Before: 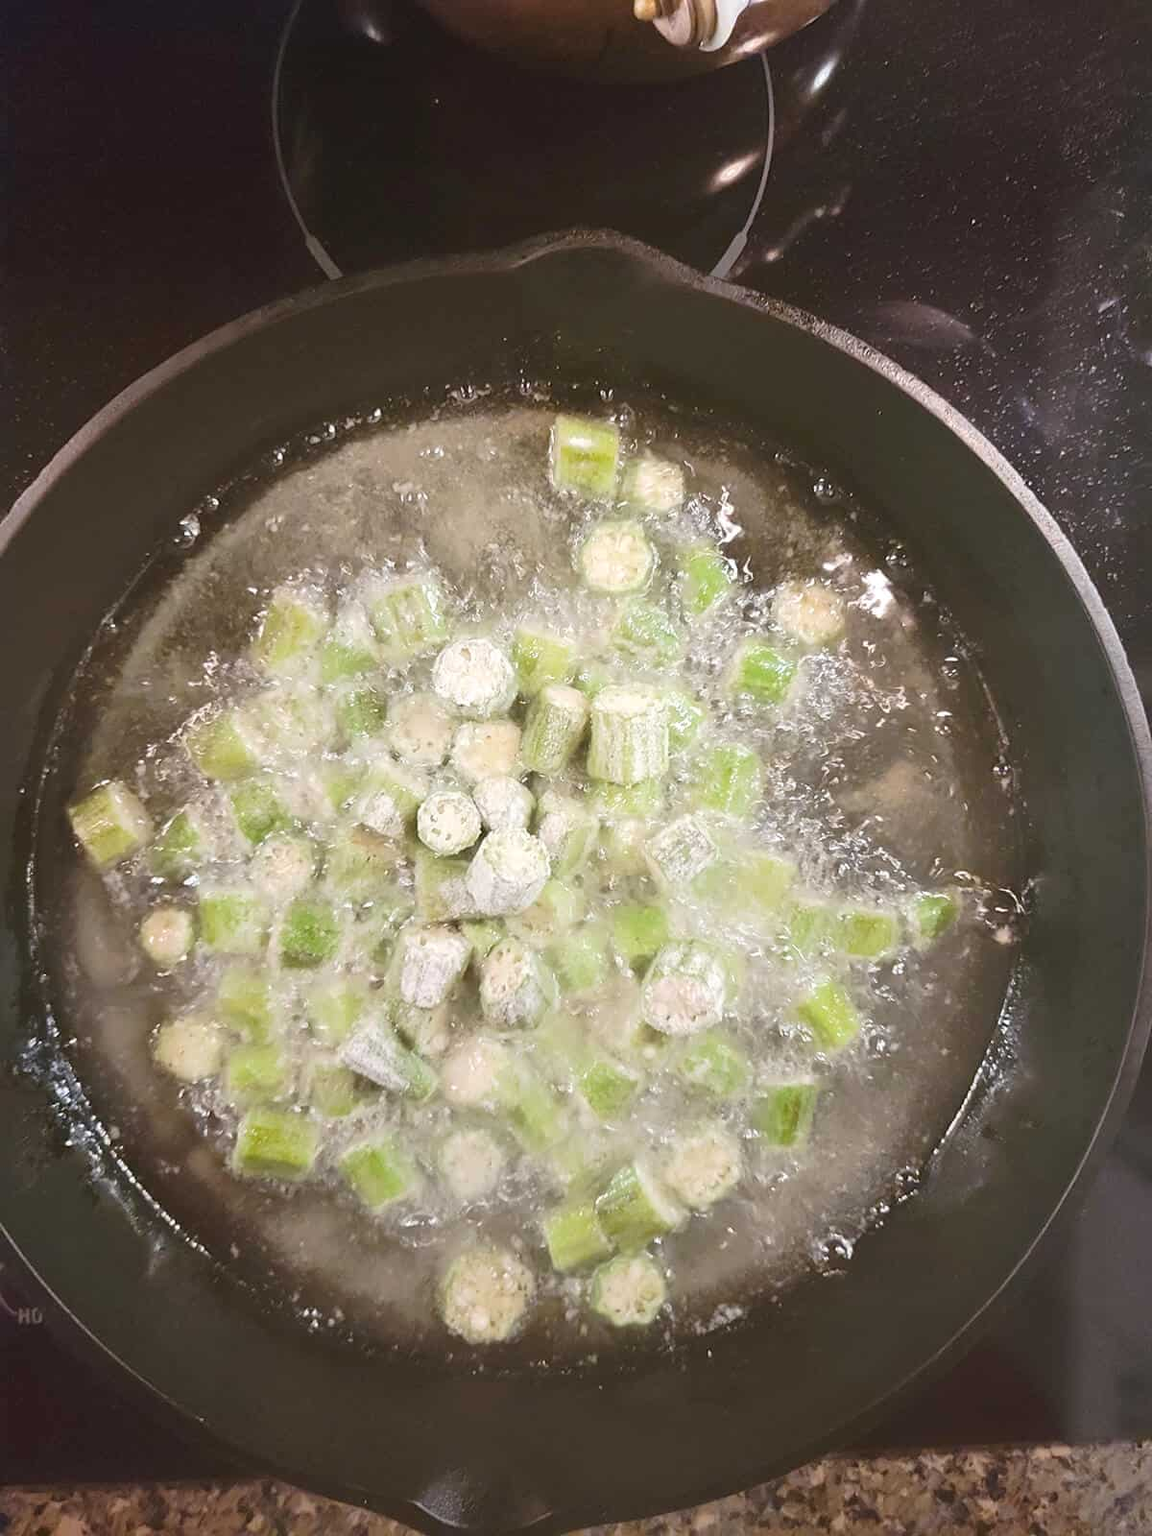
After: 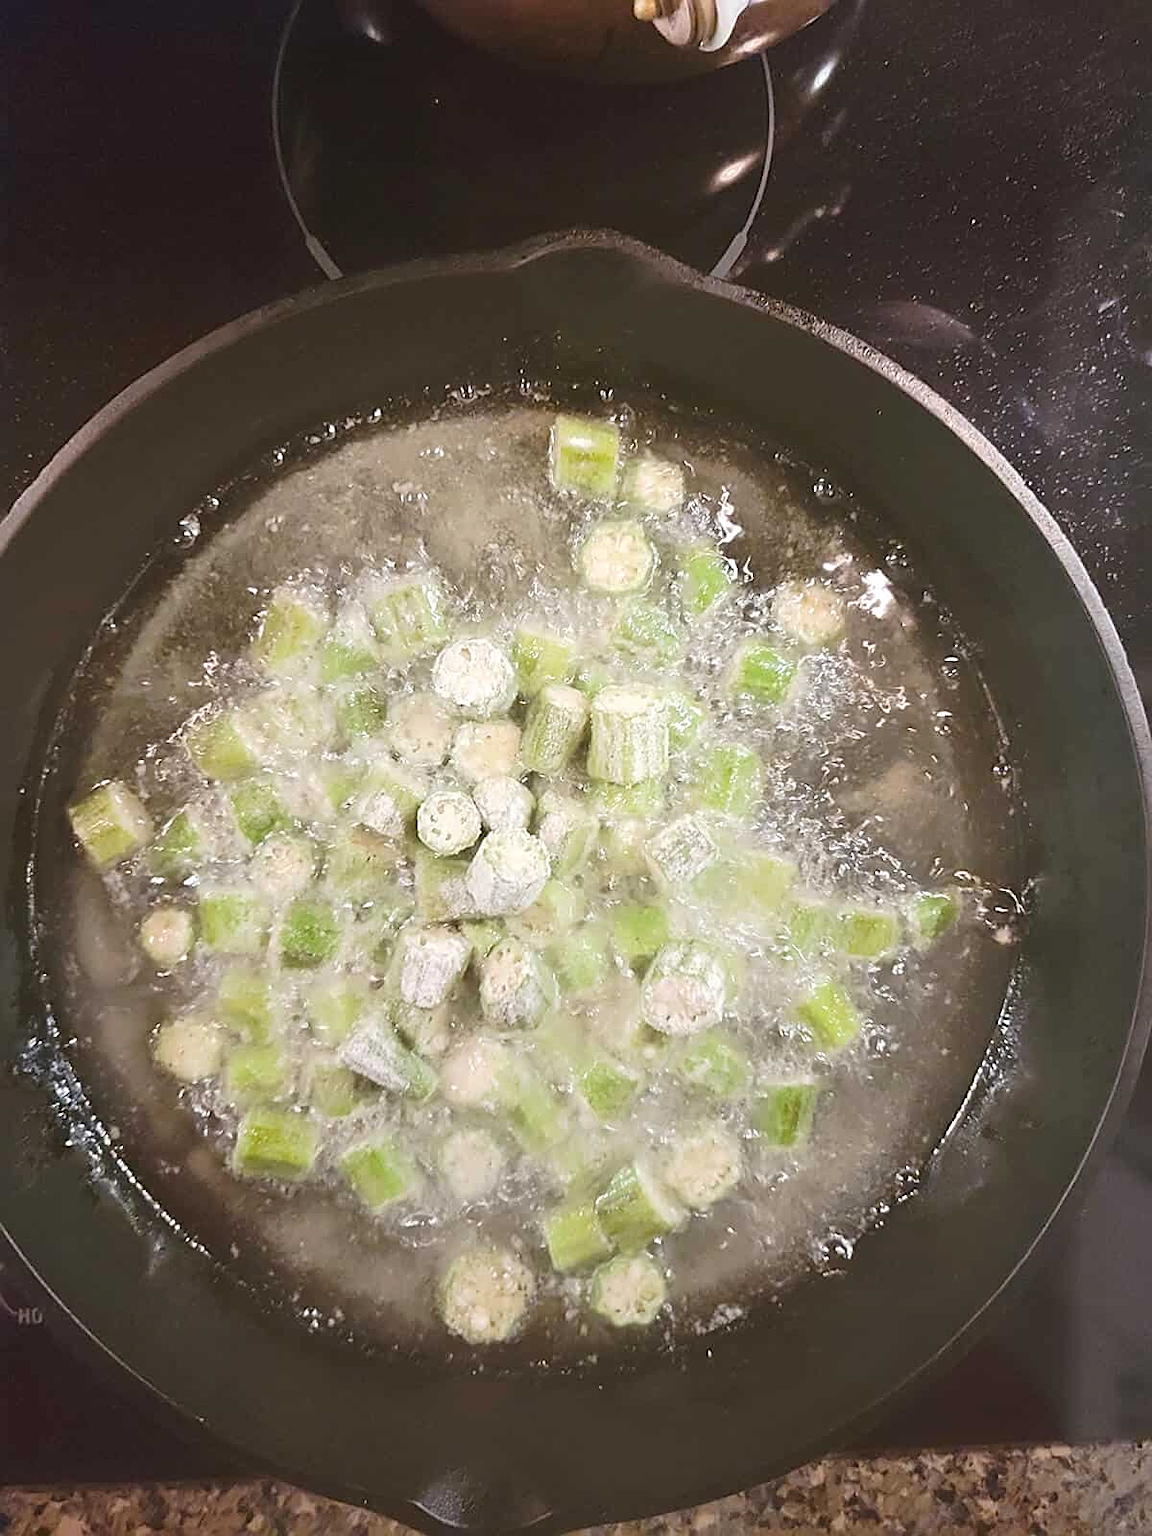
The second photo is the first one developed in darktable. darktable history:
sharpen: on, module defaults
base curve: curves: ch0 [(0, 0) (0.283, 0.295) (1, 1)], preserve colors none
